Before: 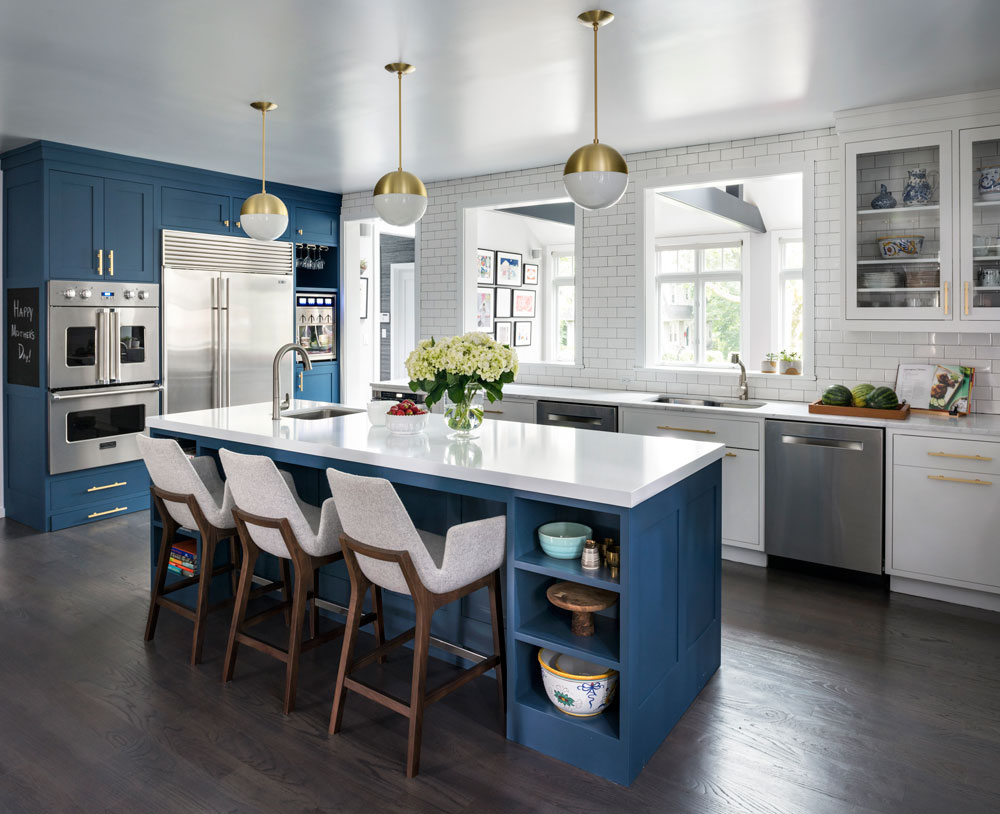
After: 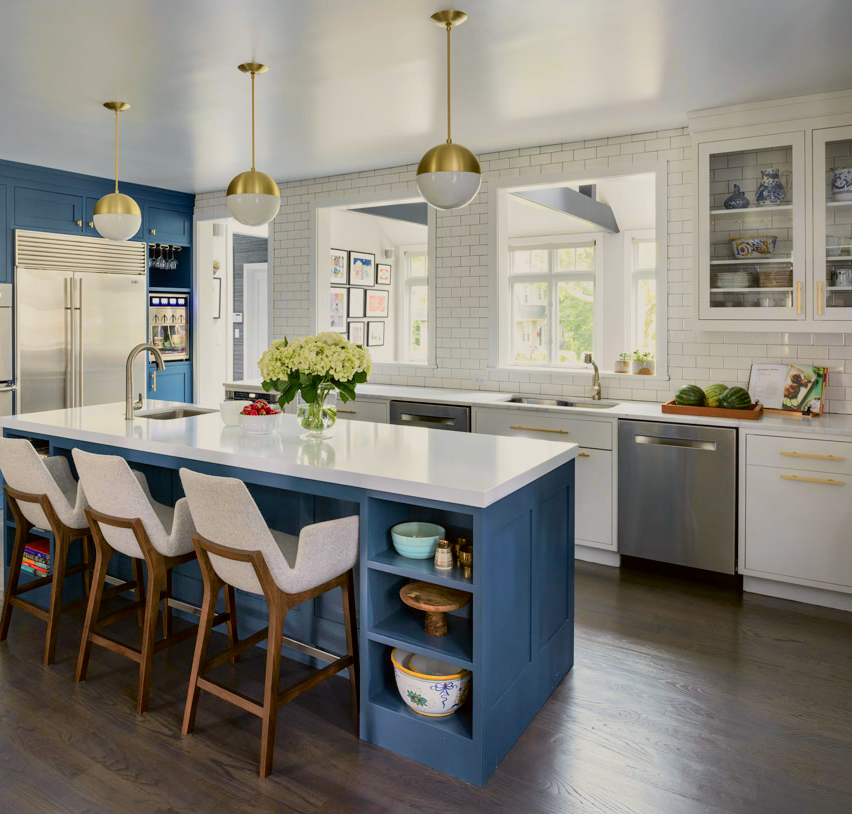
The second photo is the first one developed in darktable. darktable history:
crop and rotate: left 14.785%
tone equalizer: on, module defaults
shadows and highlights: on, module defaults
tone curve: curves: ch0 [(0, 0) (0.091, 0.066) (0.184, 0.16) (0.491, 0.519) (0.748, 0.765) (1, 0.919)]; ch1 [(0, 0) (0.179, 0.173) (0.322, 0.32) (0.424, 0.424) (0.502, 0.504) (0.56, 0.575) (0.631, 0.675) (0.777, 0.806) (1, 1)]; ch2 [(0, 0) (0.434, 0.447) (0.485, 0.495) (0.524, 0.563) (0.676, 0.691) (1, 1)], color space Lab, independent channels, preserve colors none
